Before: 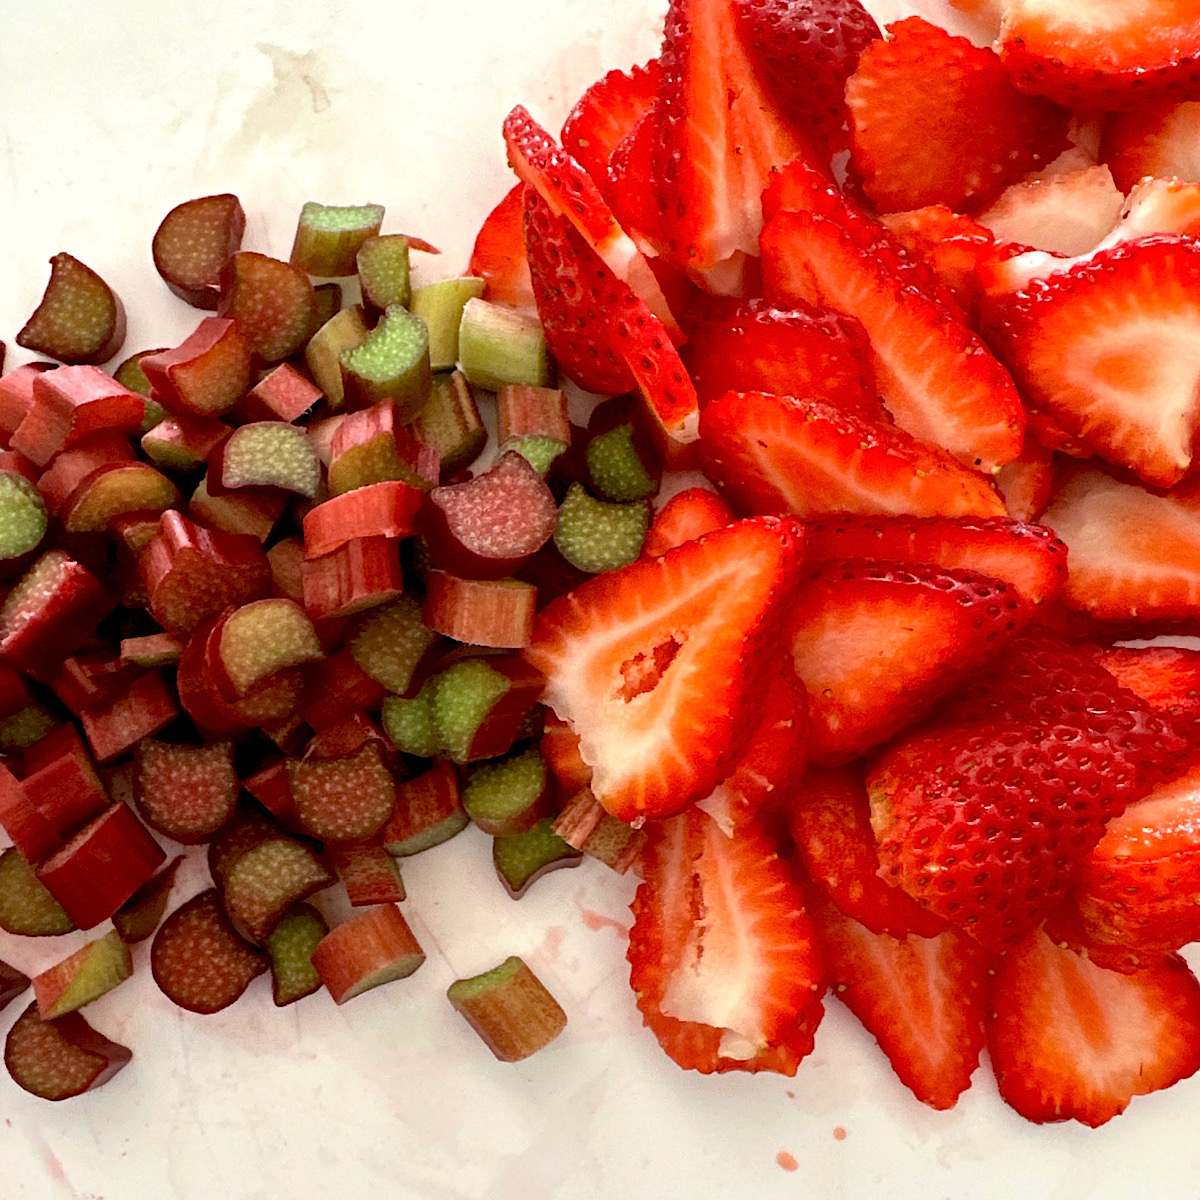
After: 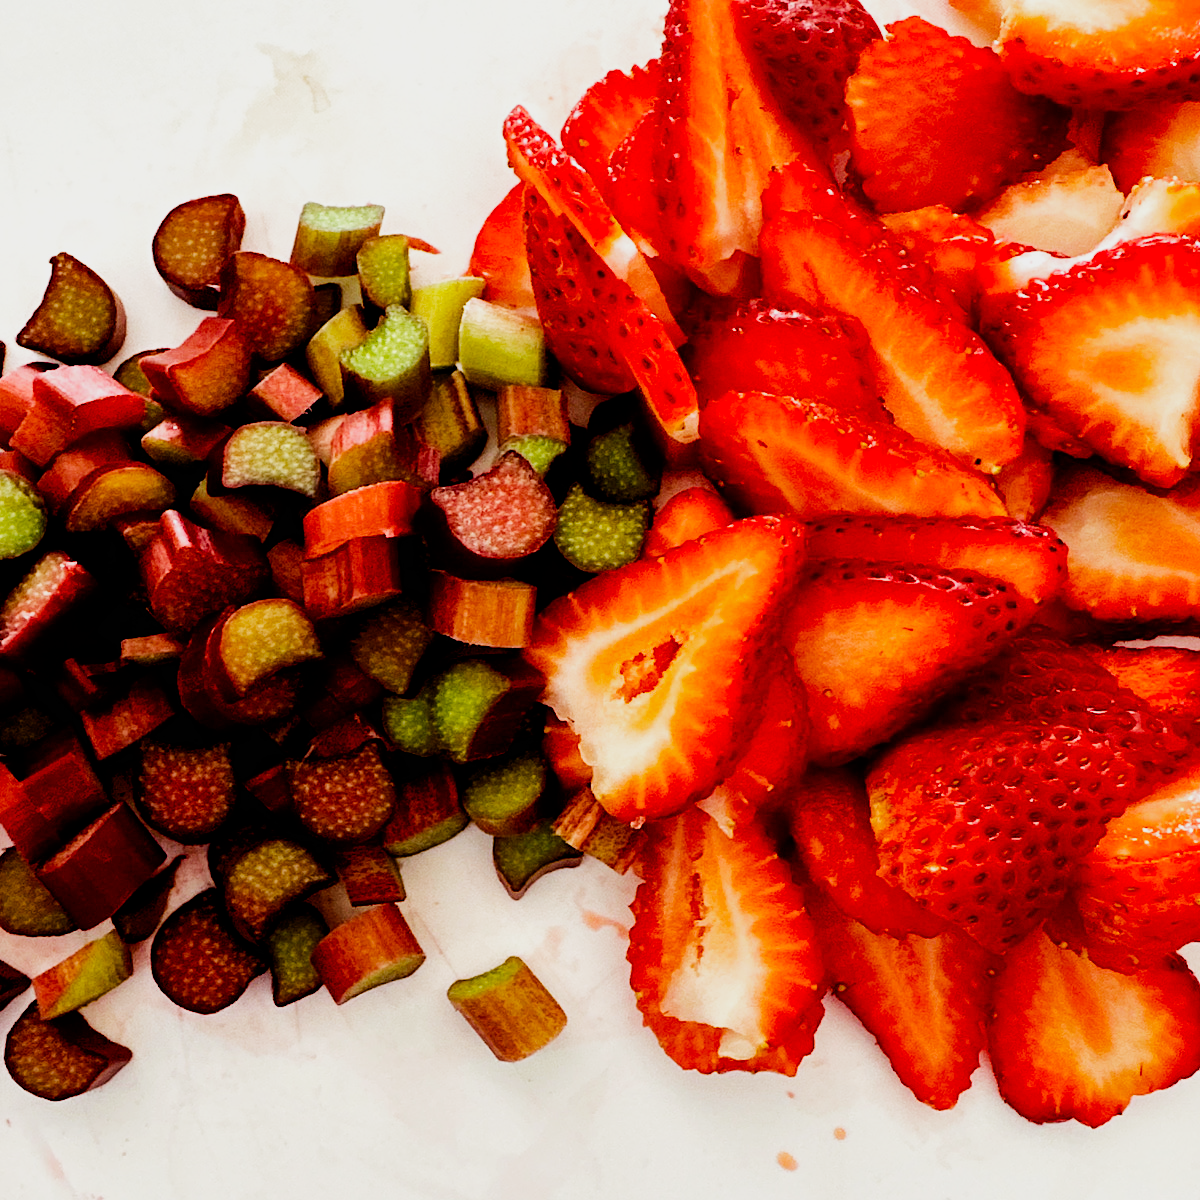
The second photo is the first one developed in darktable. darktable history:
tone equalizer: -8 EV -0.437 EV, -7 EV -0.409 EV, -6 EV -0.307 EV, -5 EV -0.227 EV, -3 EV 0.226 EV, -2 EV 0.306 EV, -1 EV 0.407 EV, +0 EV 0.447 EV, edges refinement/feathering 500, mask exposure compensation -1.57 EV, preserve details no
color balance rgb: perceptual saturation grading › global saturation 0.257%, global vibrance 44.901%
filmic rgb: black relative exposure -7.5 EV, white relative exposure 5 EV, threshold -0.278 EV, transition 3.19 EV, structure ↔ texture 99.1%, hardness 3.34, contrast 1.297, preserve chrominance no, color science v5 (2021), enable highlight reconstruction true
